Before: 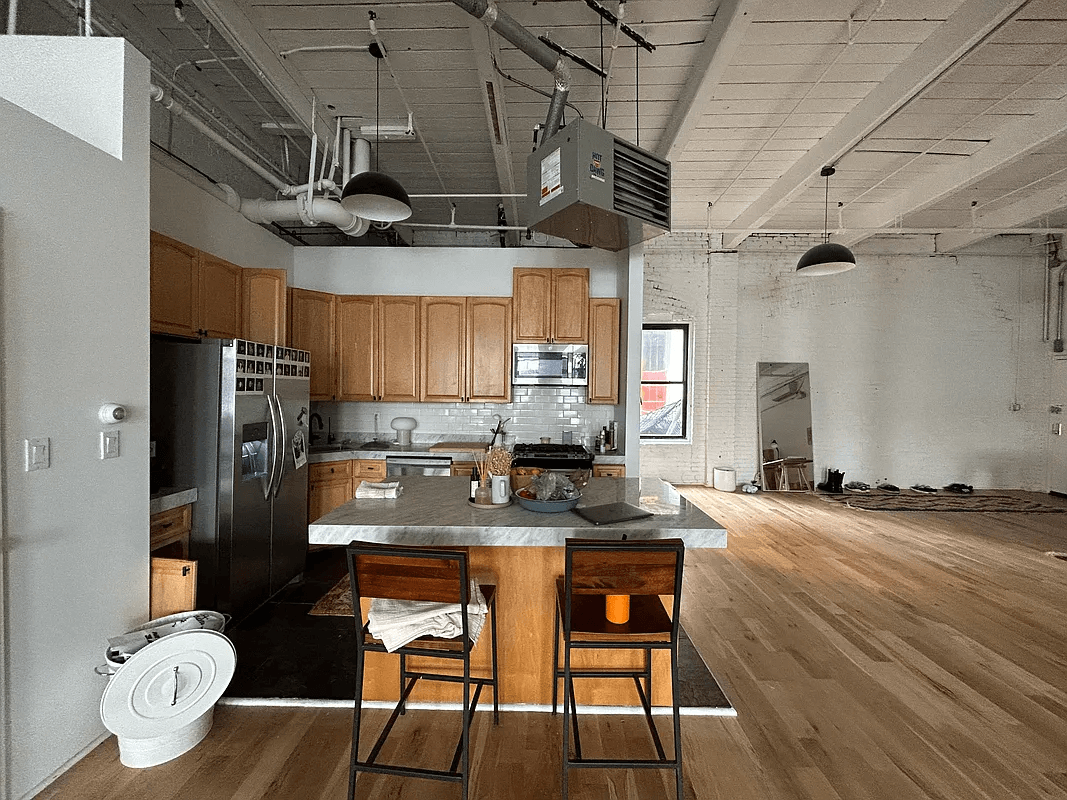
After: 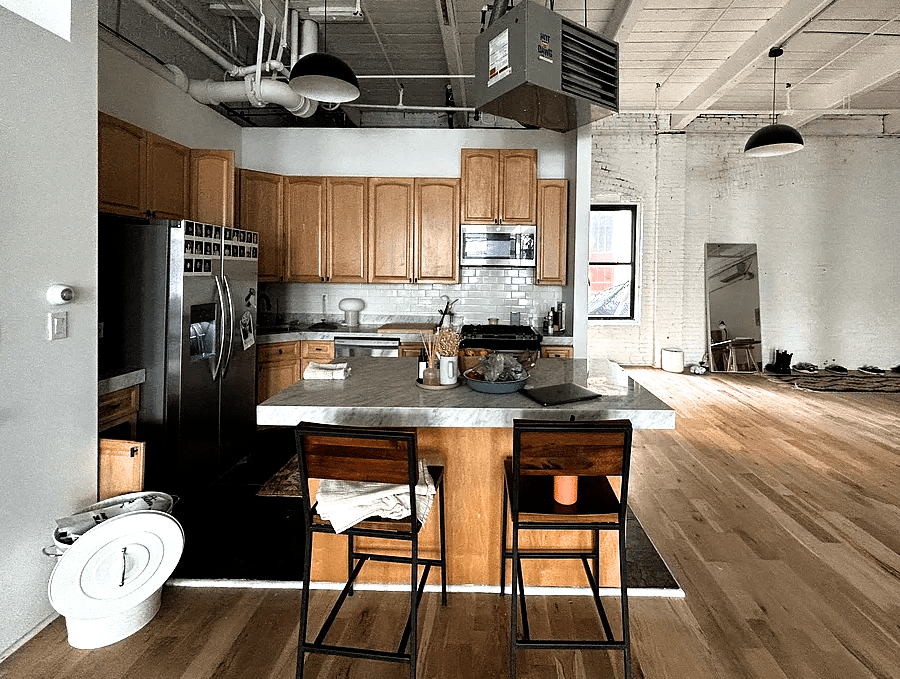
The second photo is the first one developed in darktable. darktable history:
shadows and highlights: shadows 33.94, highlights -34.73, soften with gaussian
exposure: exposure 0.129 EV, compensate highlight preservation false
crop and rotate: left 4.901%, top 15.077%, right 10.705%
filmic rgb: black relative exposure -8.31 EV, white relative exposure 2.2 EV, target white luminance 99.989%, hardness 7.17, latitude 74.89%, contrast 1.319, highlights saturation mix -2.07%, shadows ↔ highlights balance 30.65%
